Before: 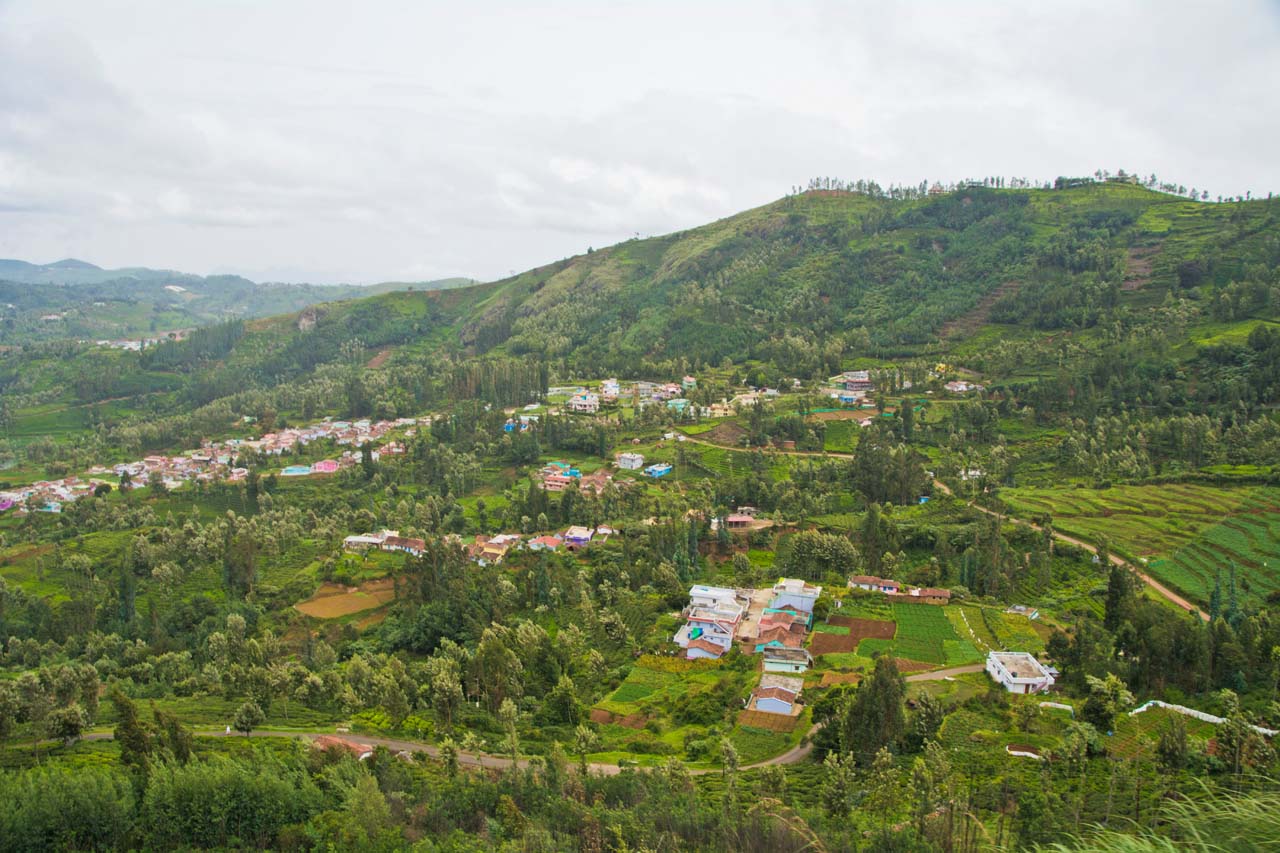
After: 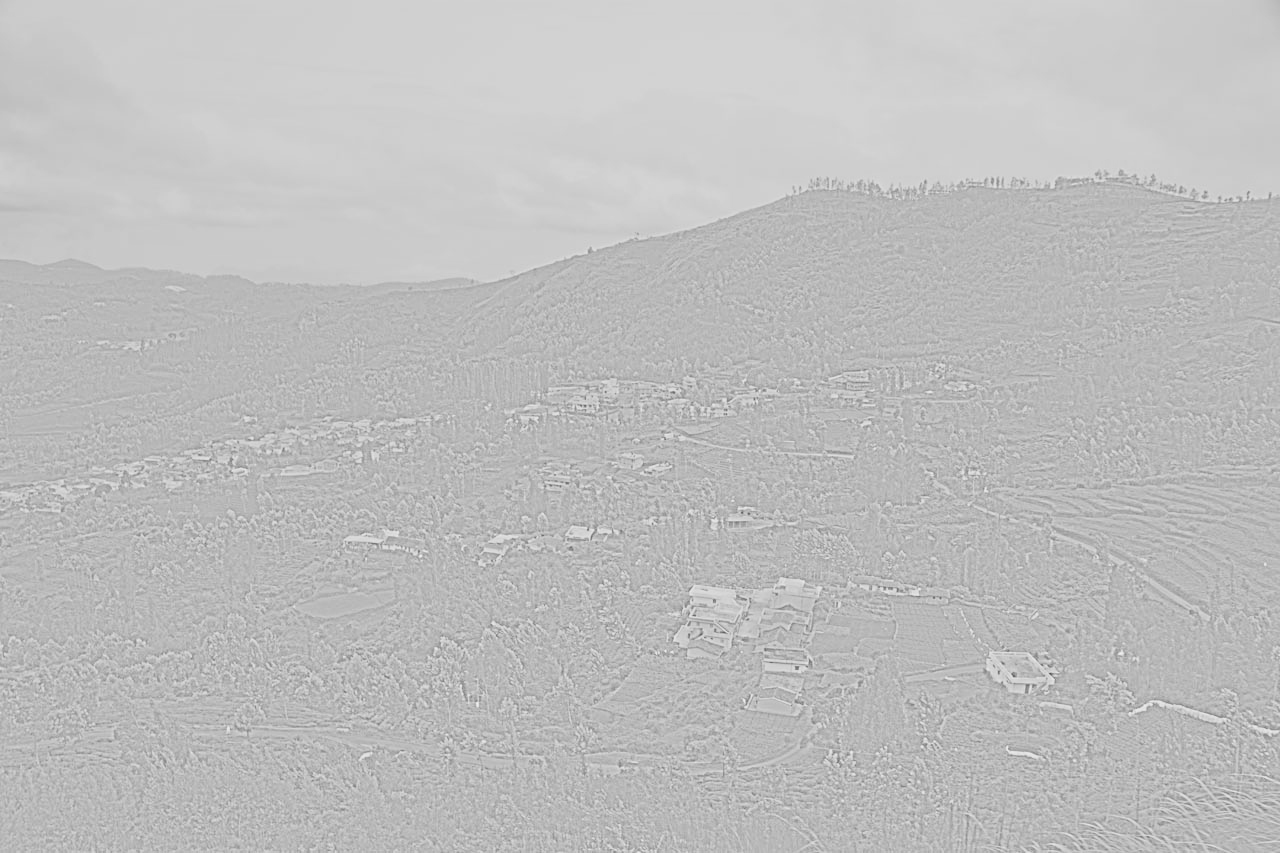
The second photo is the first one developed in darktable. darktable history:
exposure: black level correction 0, exposure 1.45 EV, compensate exposure bias true, compensate highlight preservation false
highpass: sharpness 5.84%, contrast boost 8.44%
graduated density: rotation 5.63°, offset 76.9
monochrome: on, module defaults
rgb curve: curves: ch0 [(0, 0) (0.21, 0.15) (0.24, 0.21) (0.5, 0.75) (0.75, 0.96) (0.89, 0.99) (1, 1)]; ch1 [(0, 0.02) (0.21, 0.13) (0.25, 0.2) (0.5, 0.67) (0.75, 0.9) (0.89, 0.97) (1, 1)]; ch2 [(0, 0.02) (0.21, 0.13) (0.25, 0.2) (0.5, 0.67) (0.75, 0.9) (0.89, 0.97) (1, 1)], compensate middle gray true
